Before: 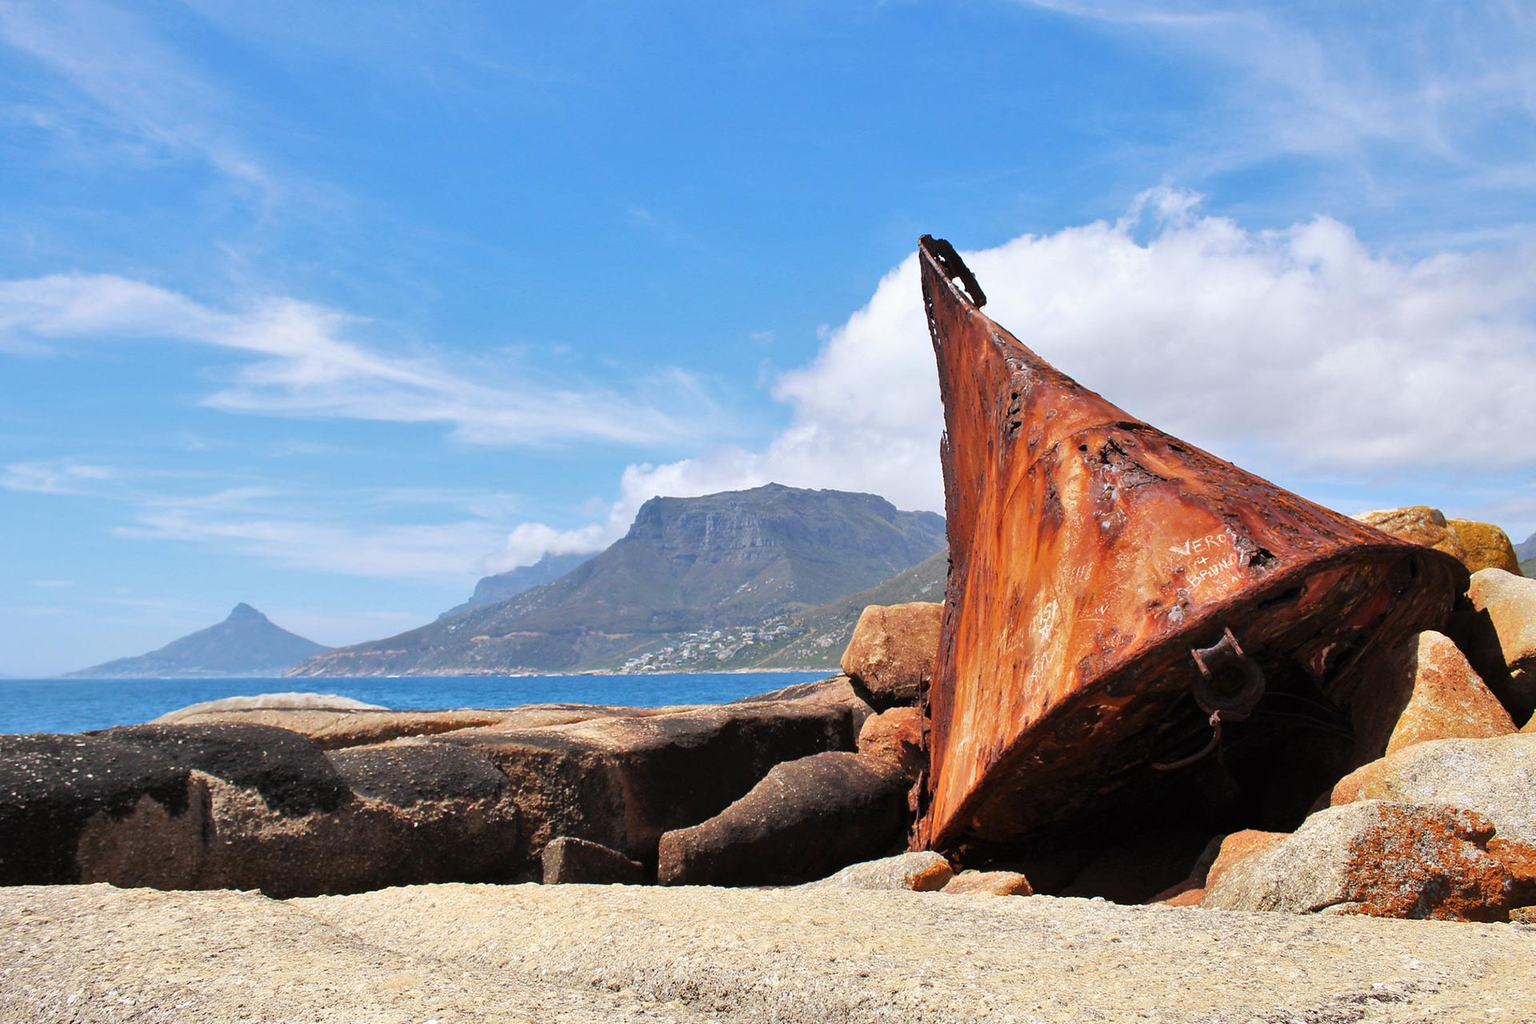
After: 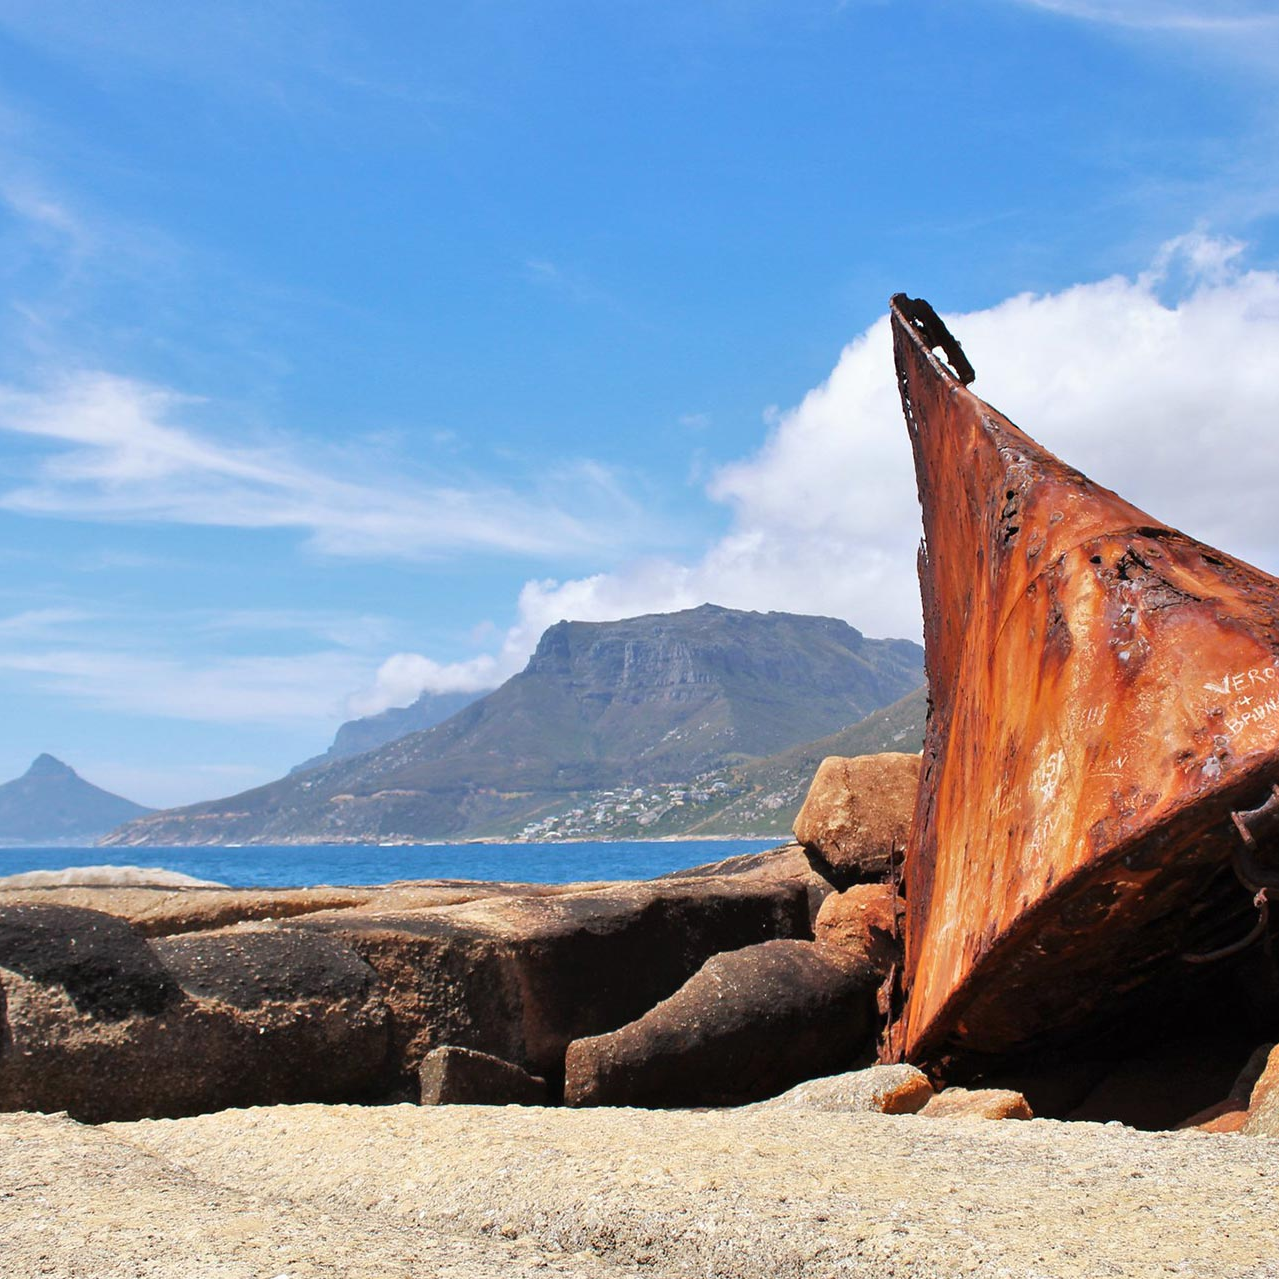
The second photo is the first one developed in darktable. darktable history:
crop and rotate: left 13.457%, right 19.887%
